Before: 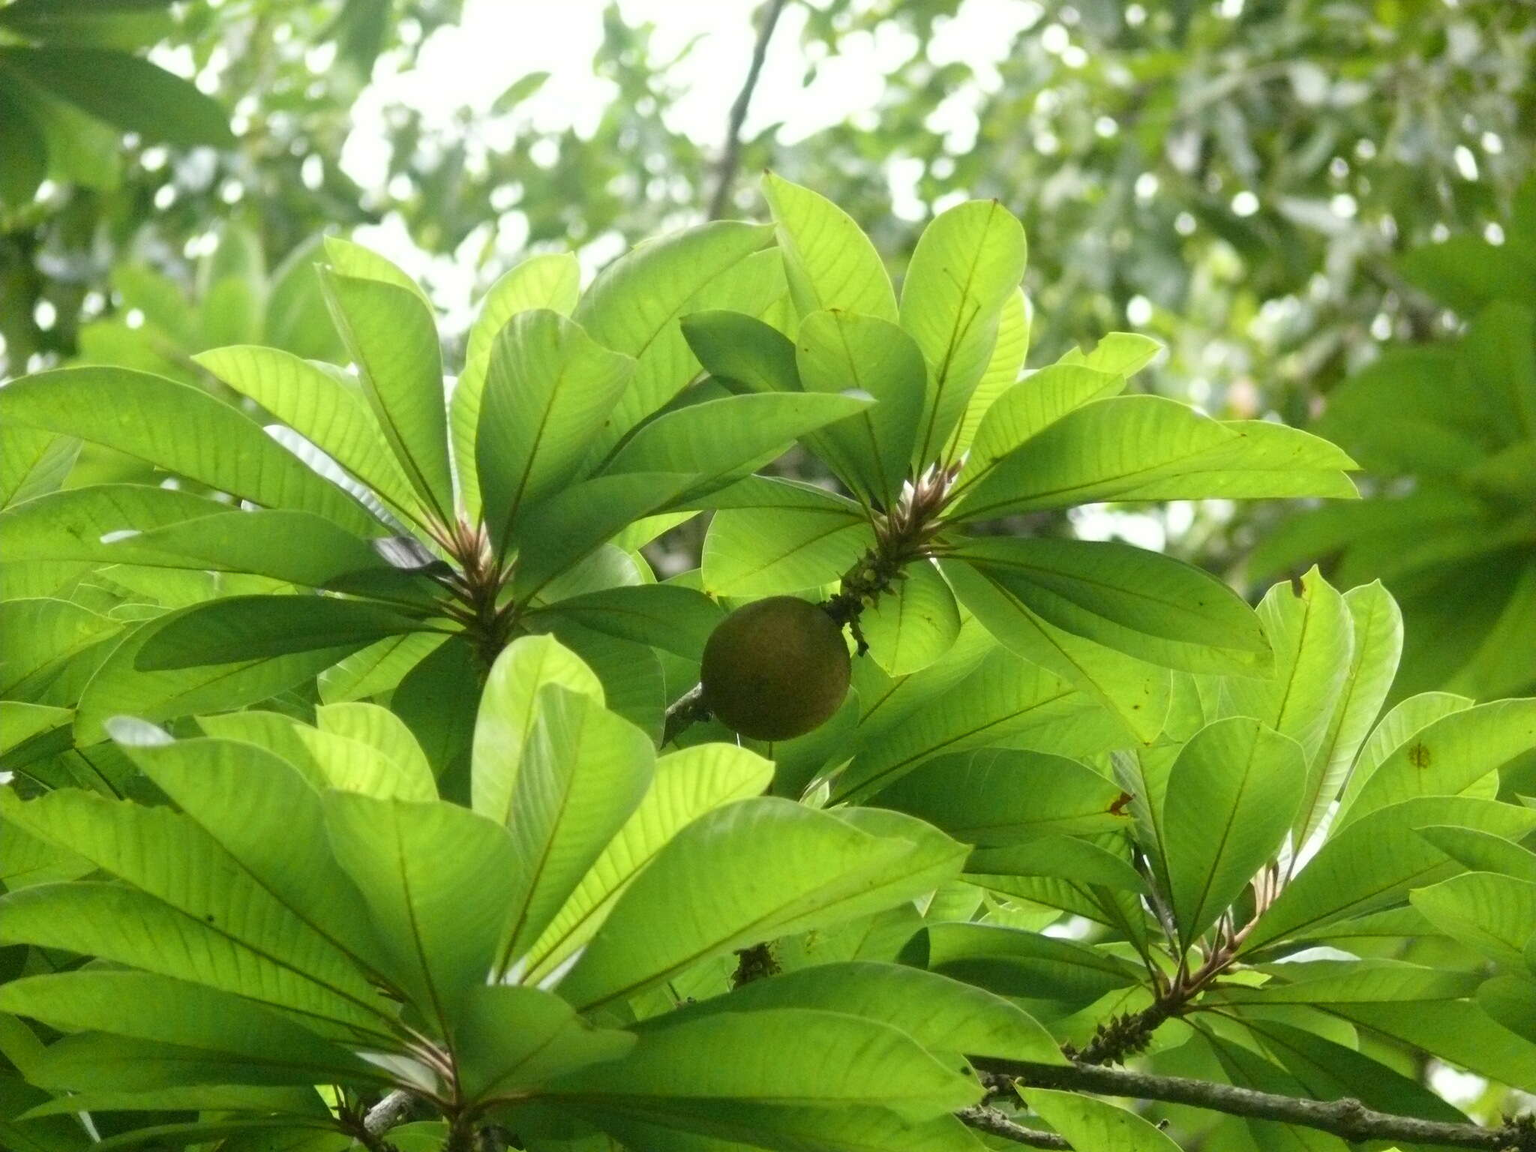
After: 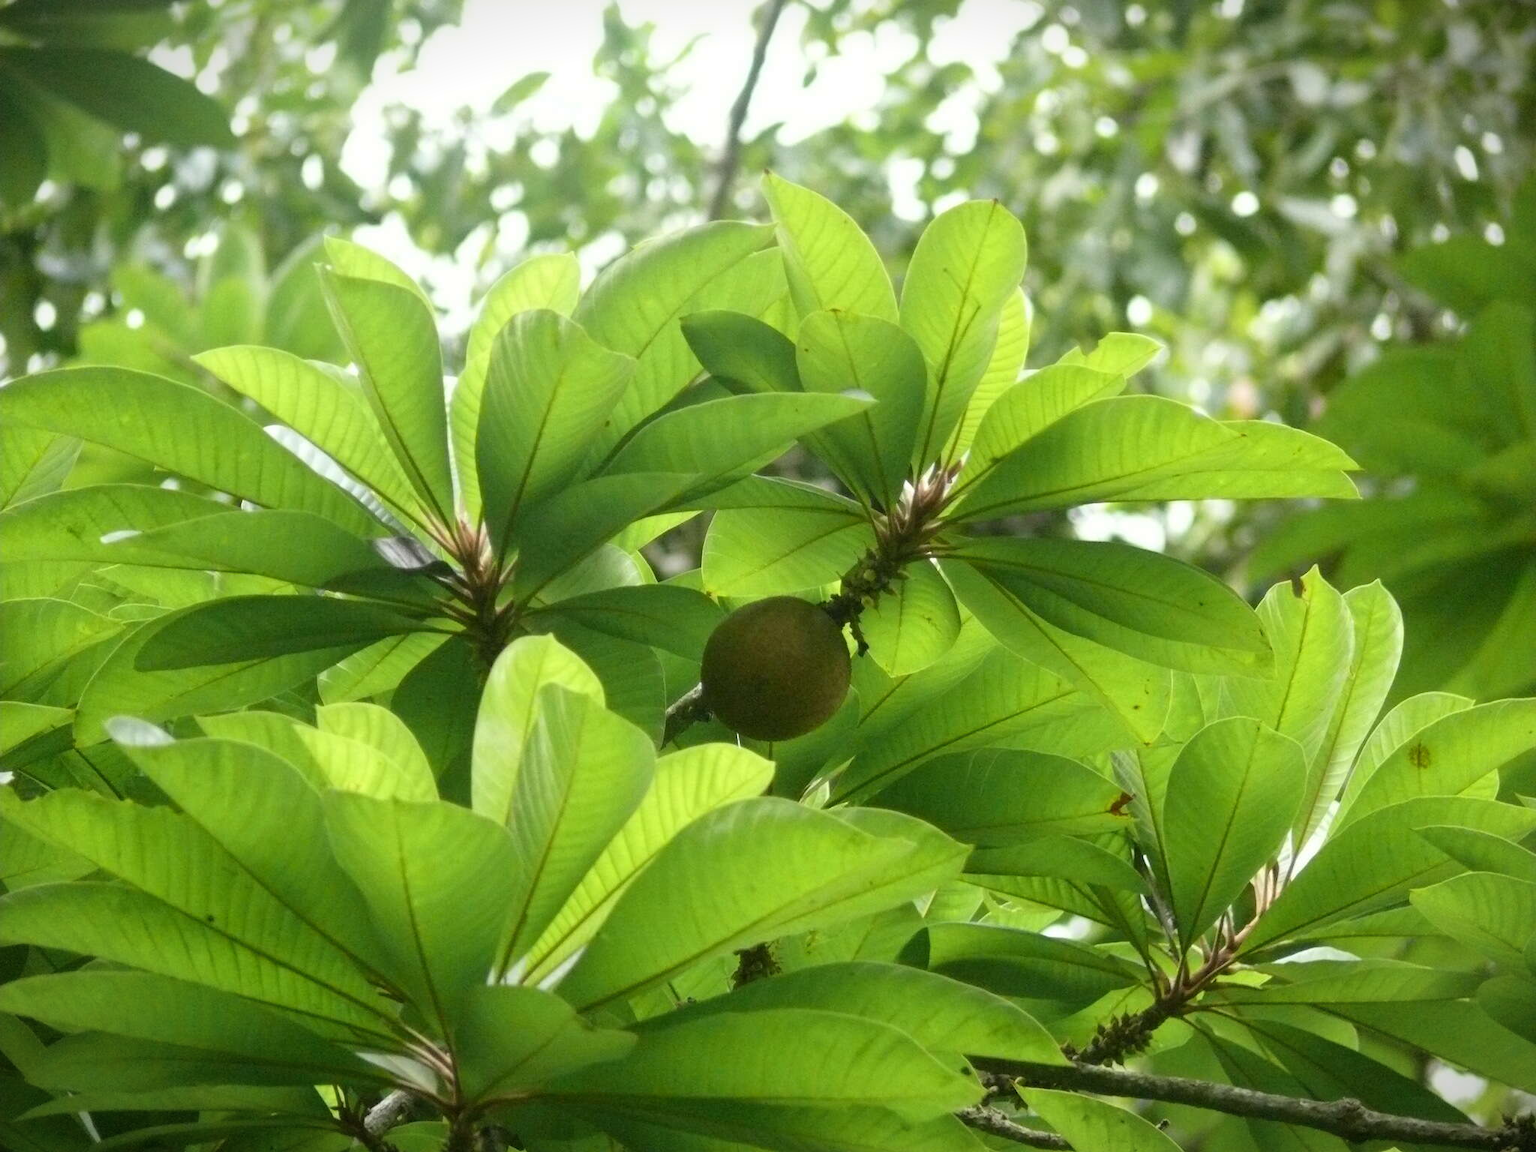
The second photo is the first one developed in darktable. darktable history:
vignetting: fall-off start 99.53%, brightness -0.582, saturation -0.116, width/height ratio 1.306
